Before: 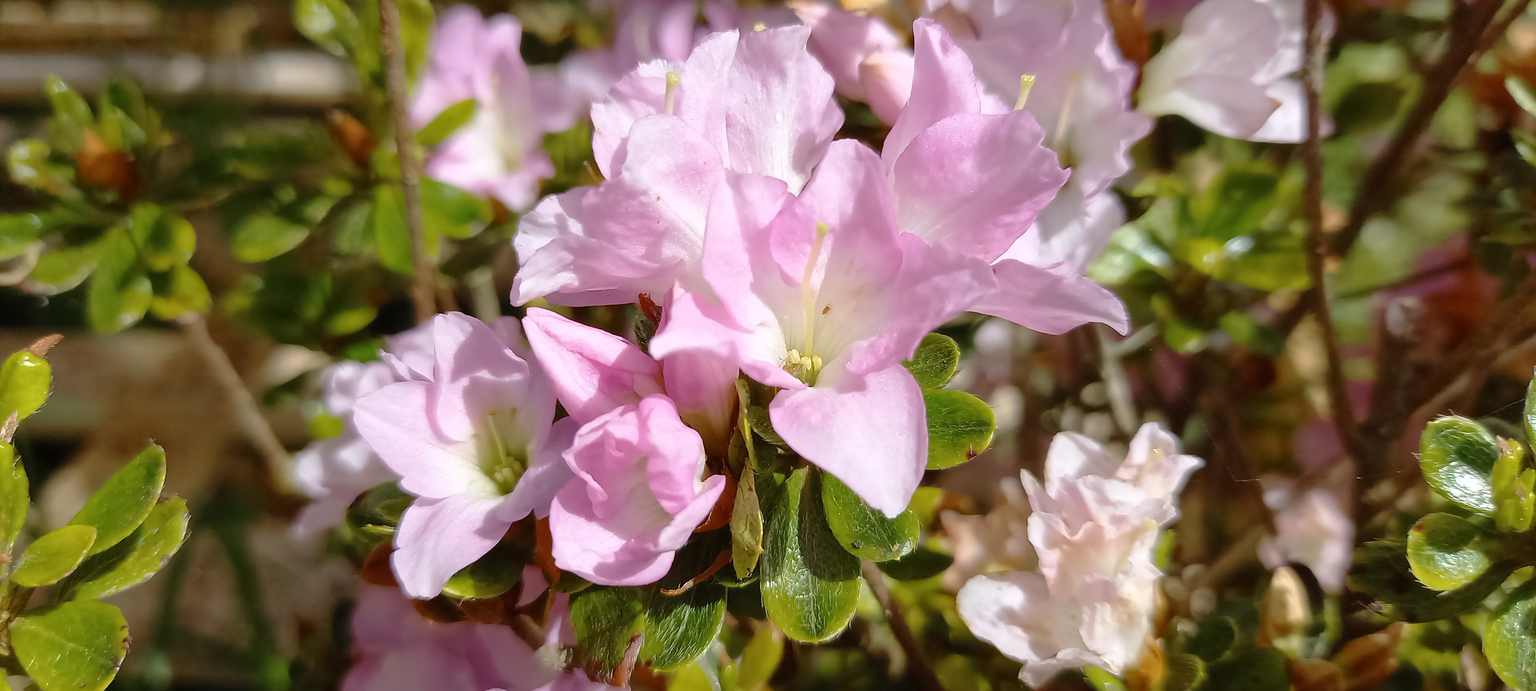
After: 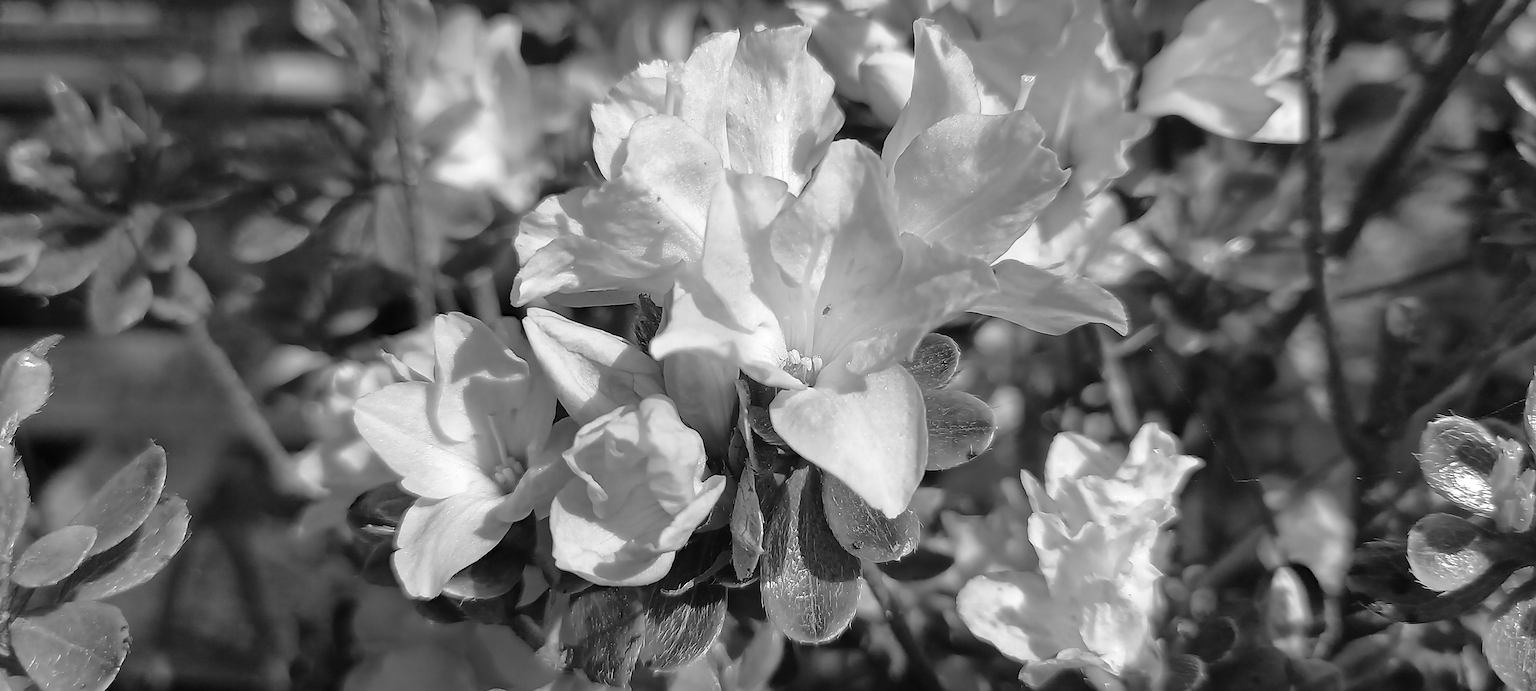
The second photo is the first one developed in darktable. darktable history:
sharpen: radius 1.864, amount 0.398, threshold 1.271
white balance: emerald 1
haze removal: strength 0.29, distance 0.25, compatibility mode true, adaptive false
monochrome: a 32, b 64, size 2.3
